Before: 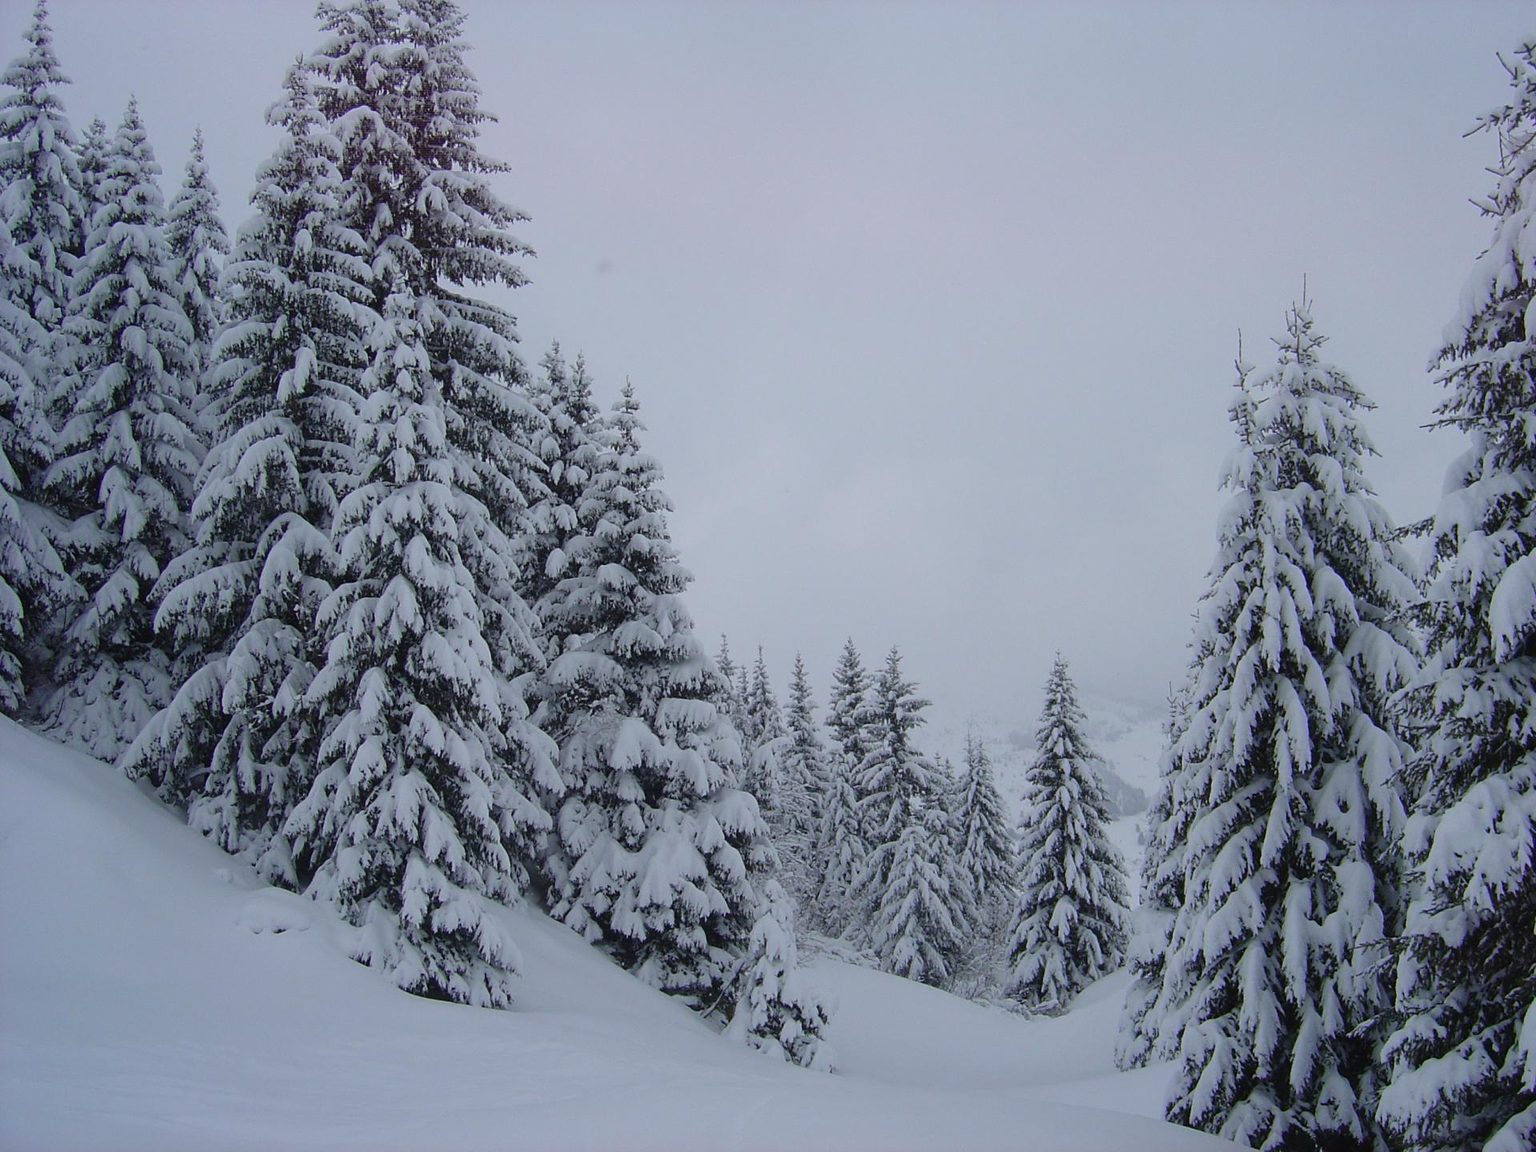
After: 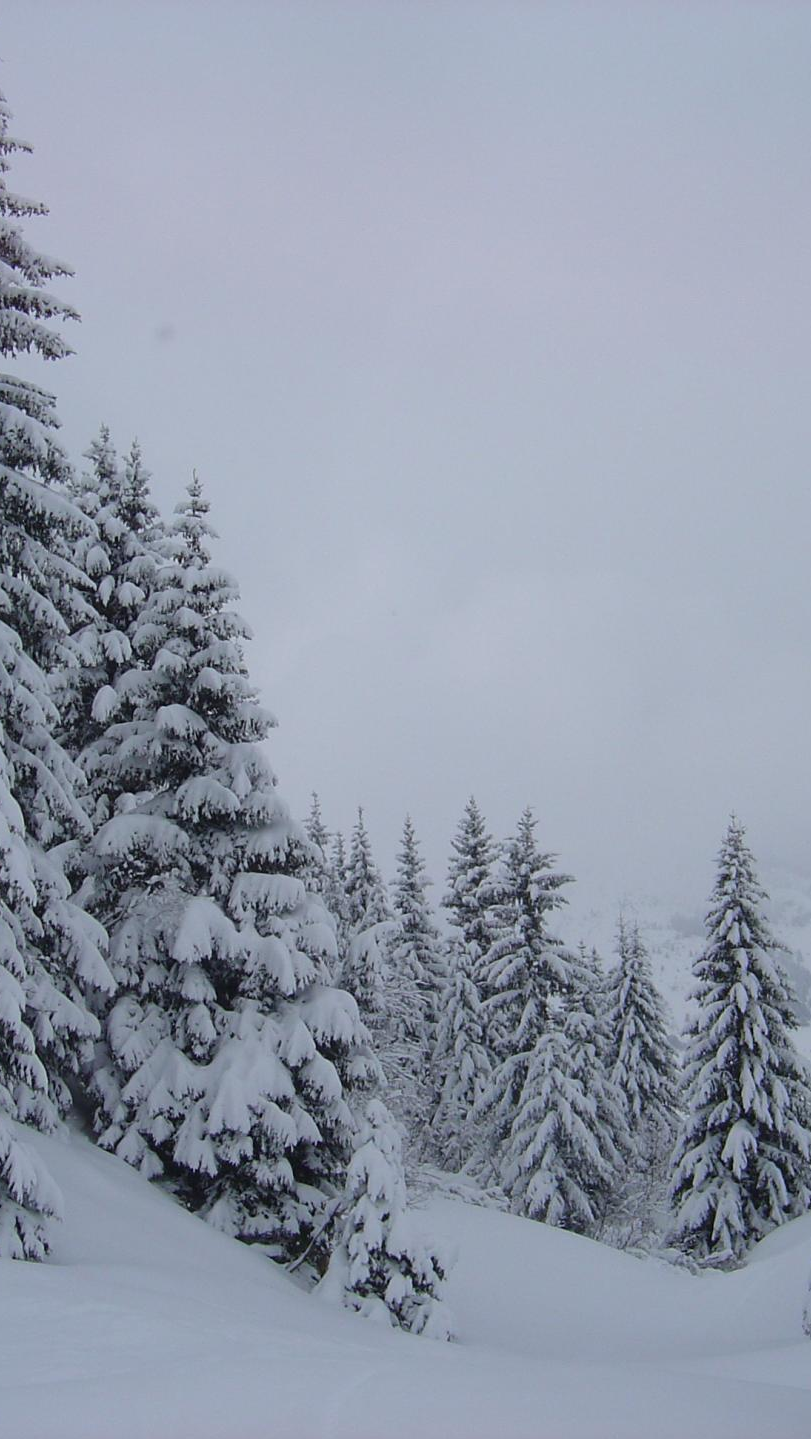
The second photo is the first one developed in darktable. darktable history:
crop: left 30.763%, right 26.991%
